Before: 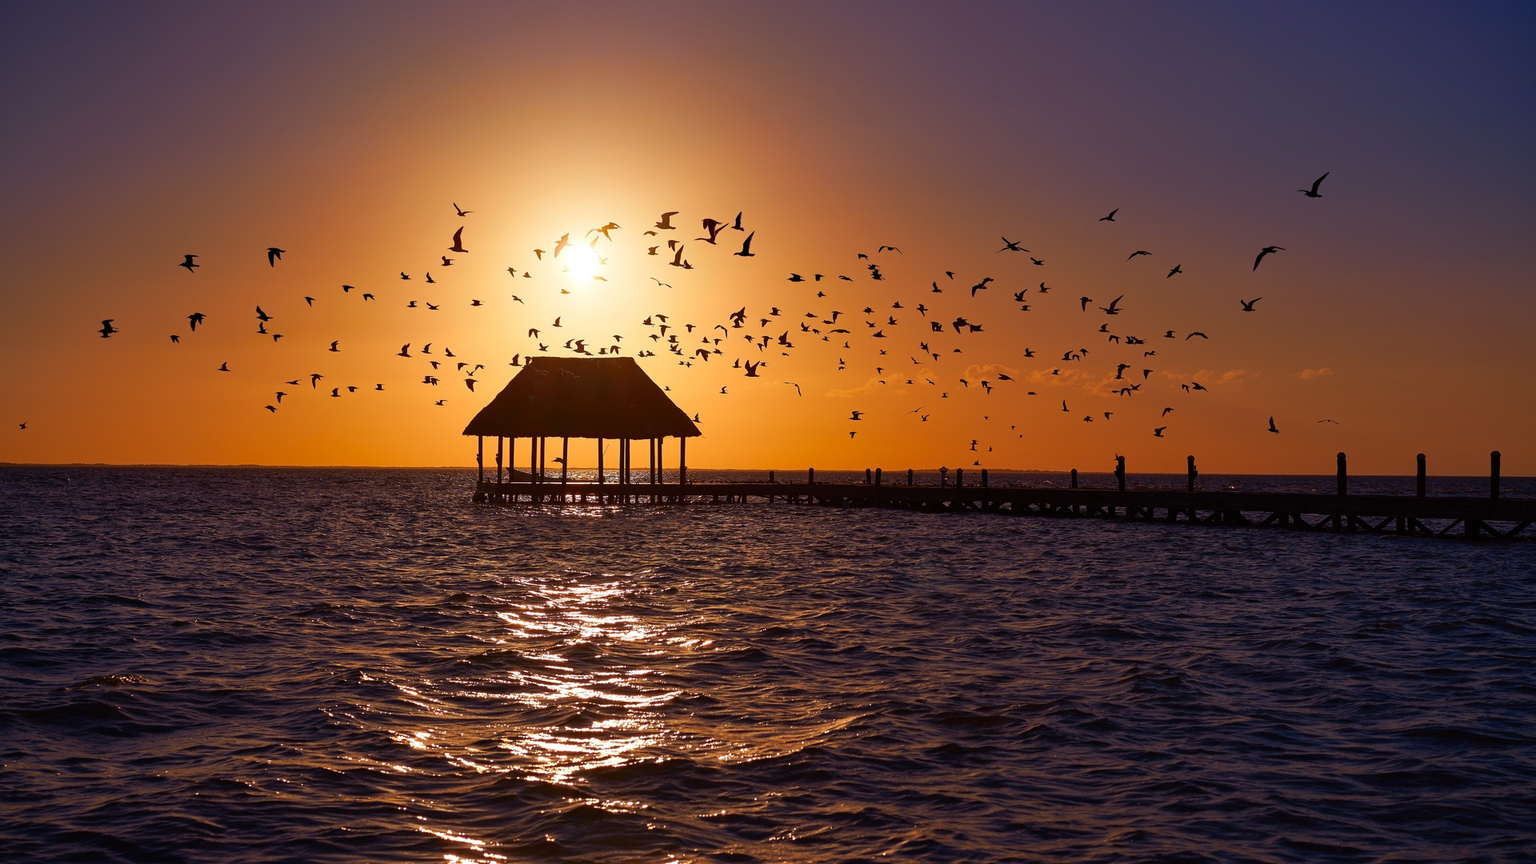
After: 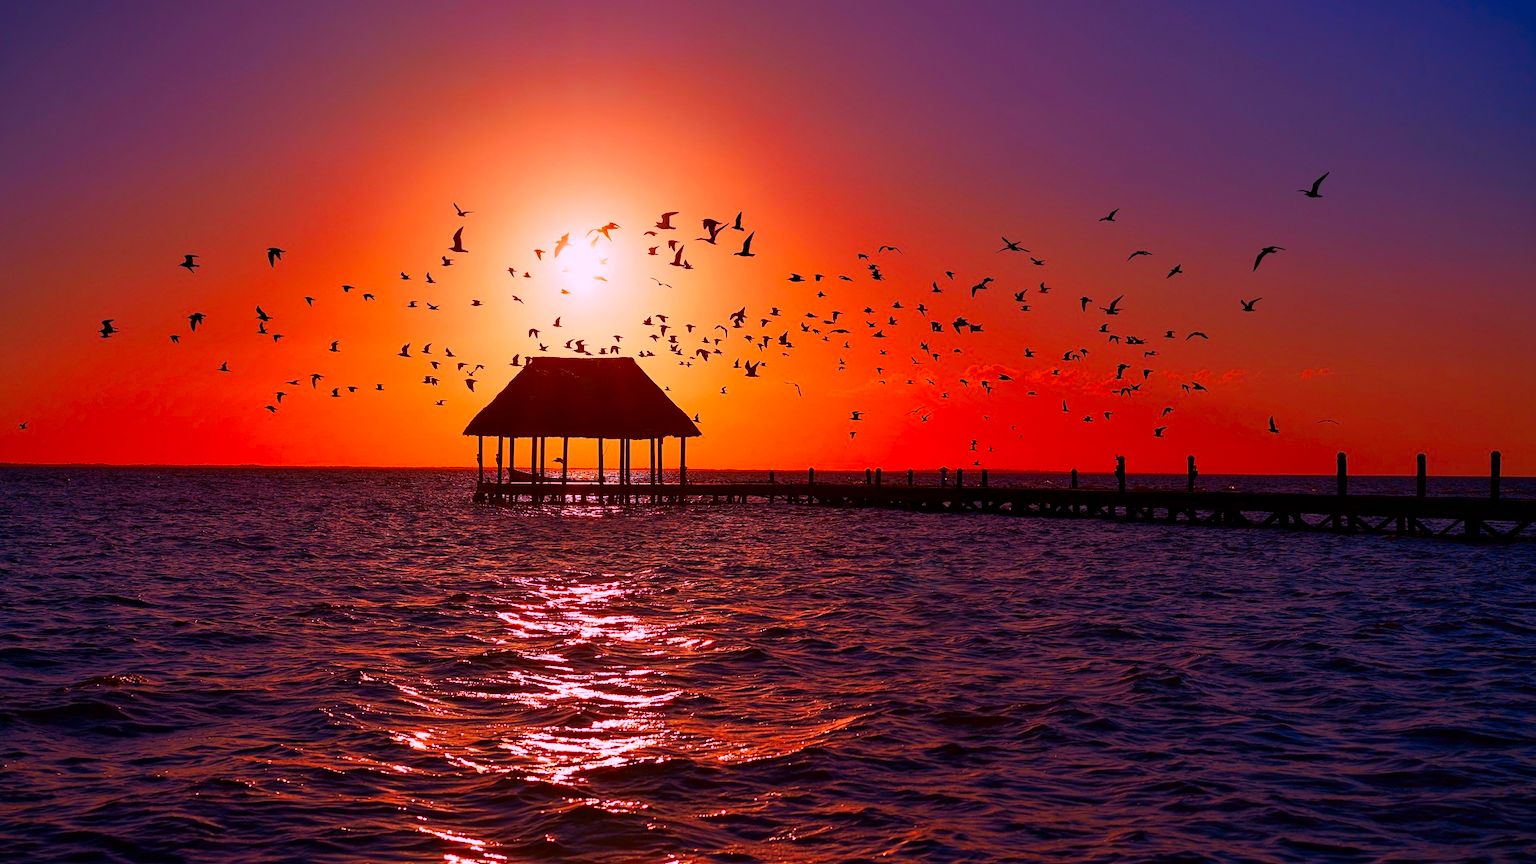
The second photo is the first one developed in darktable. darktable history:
color correction: highlights a* 19.48, highlights b* -12.21, saturation 1.65
exposure: black level correction 0.002, compensate highlight preservation false
